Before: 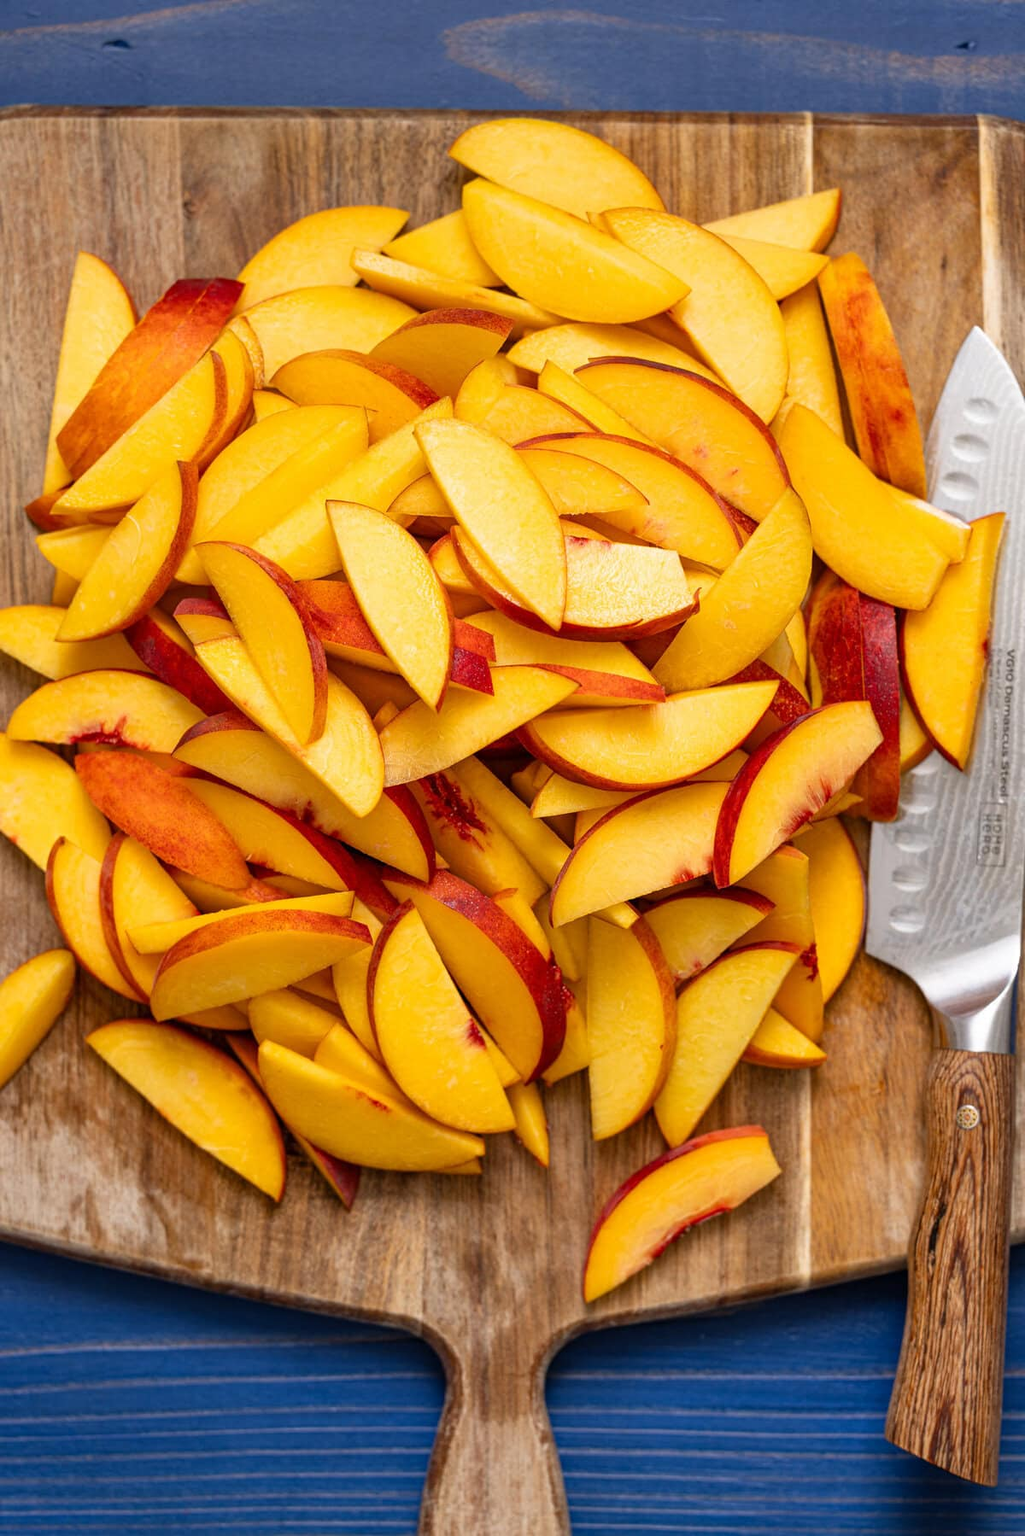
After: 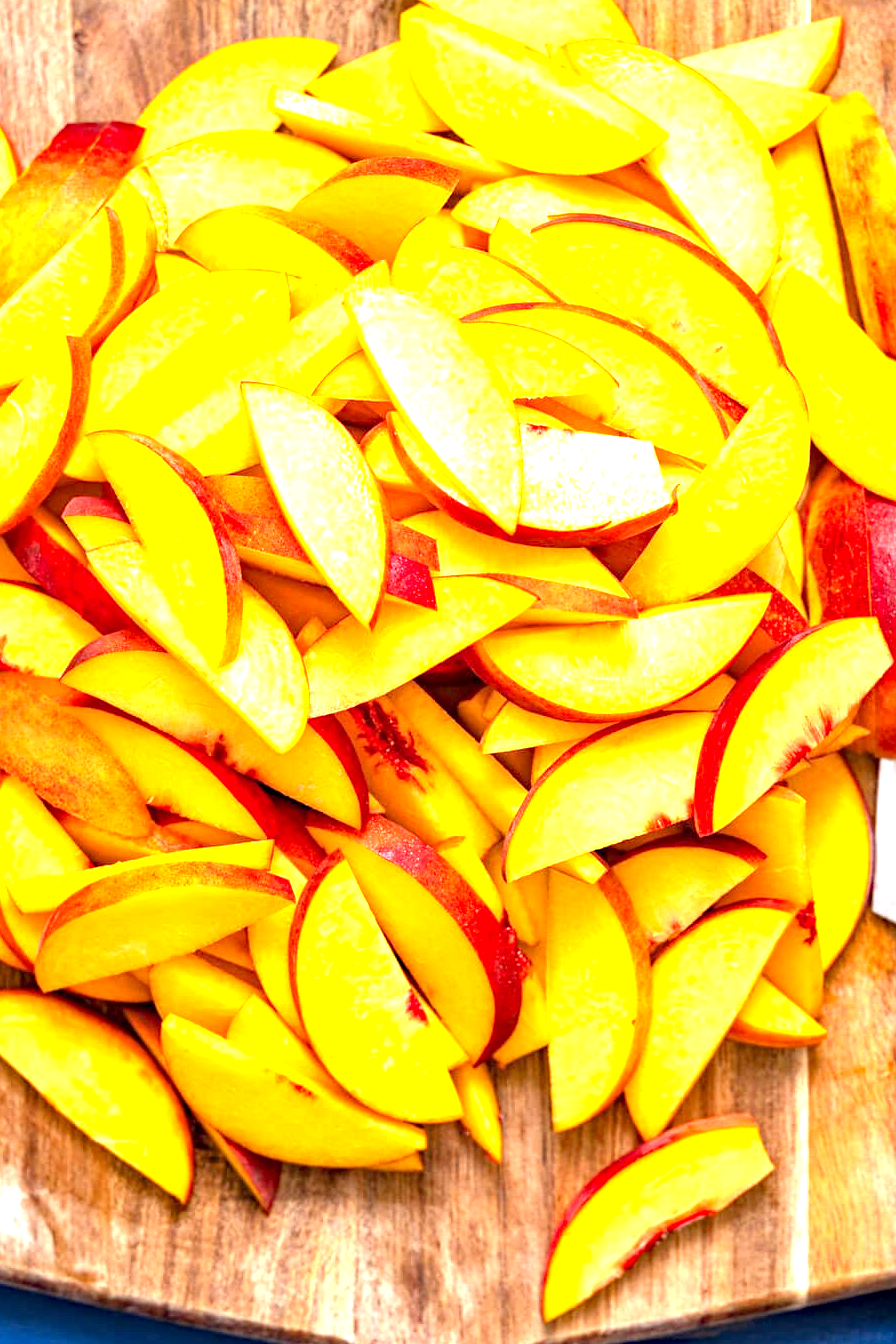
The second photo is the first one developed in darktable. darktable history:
exposure: black level correction 0.001, exposure 1.719 EV, compensate exposure bias true, compensate highlight preservation false
haze removal: compatibility mode true, adaptive false
crop and rotate: left 11.831%, top 11.346%, right 13.429%, bottom 13.899%
